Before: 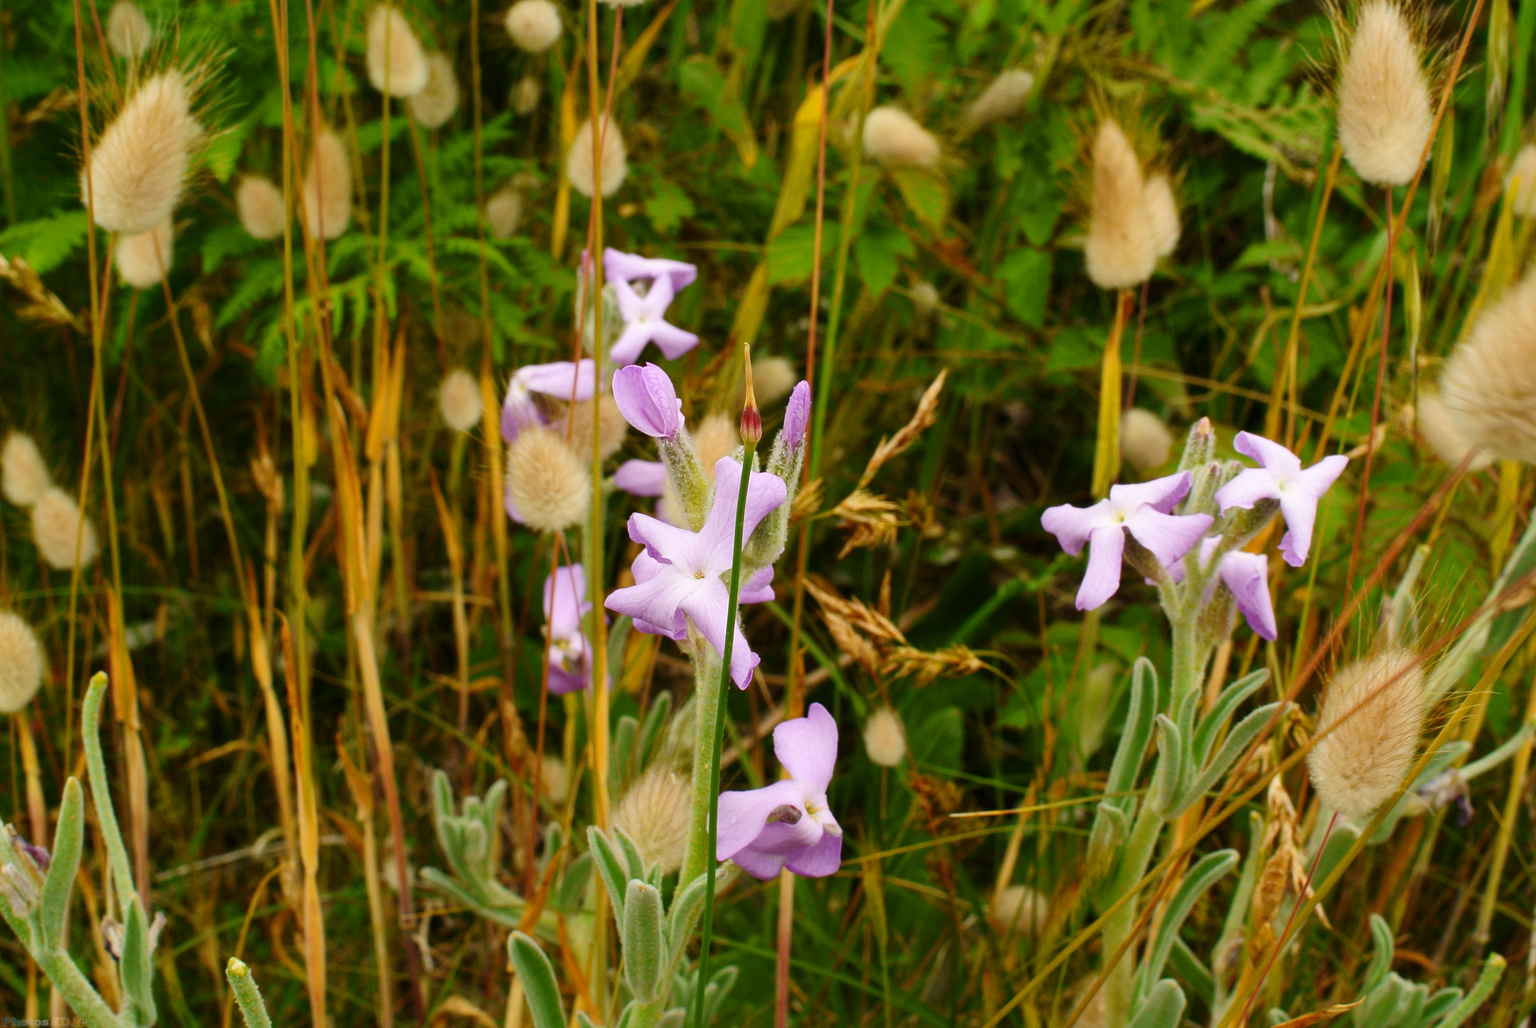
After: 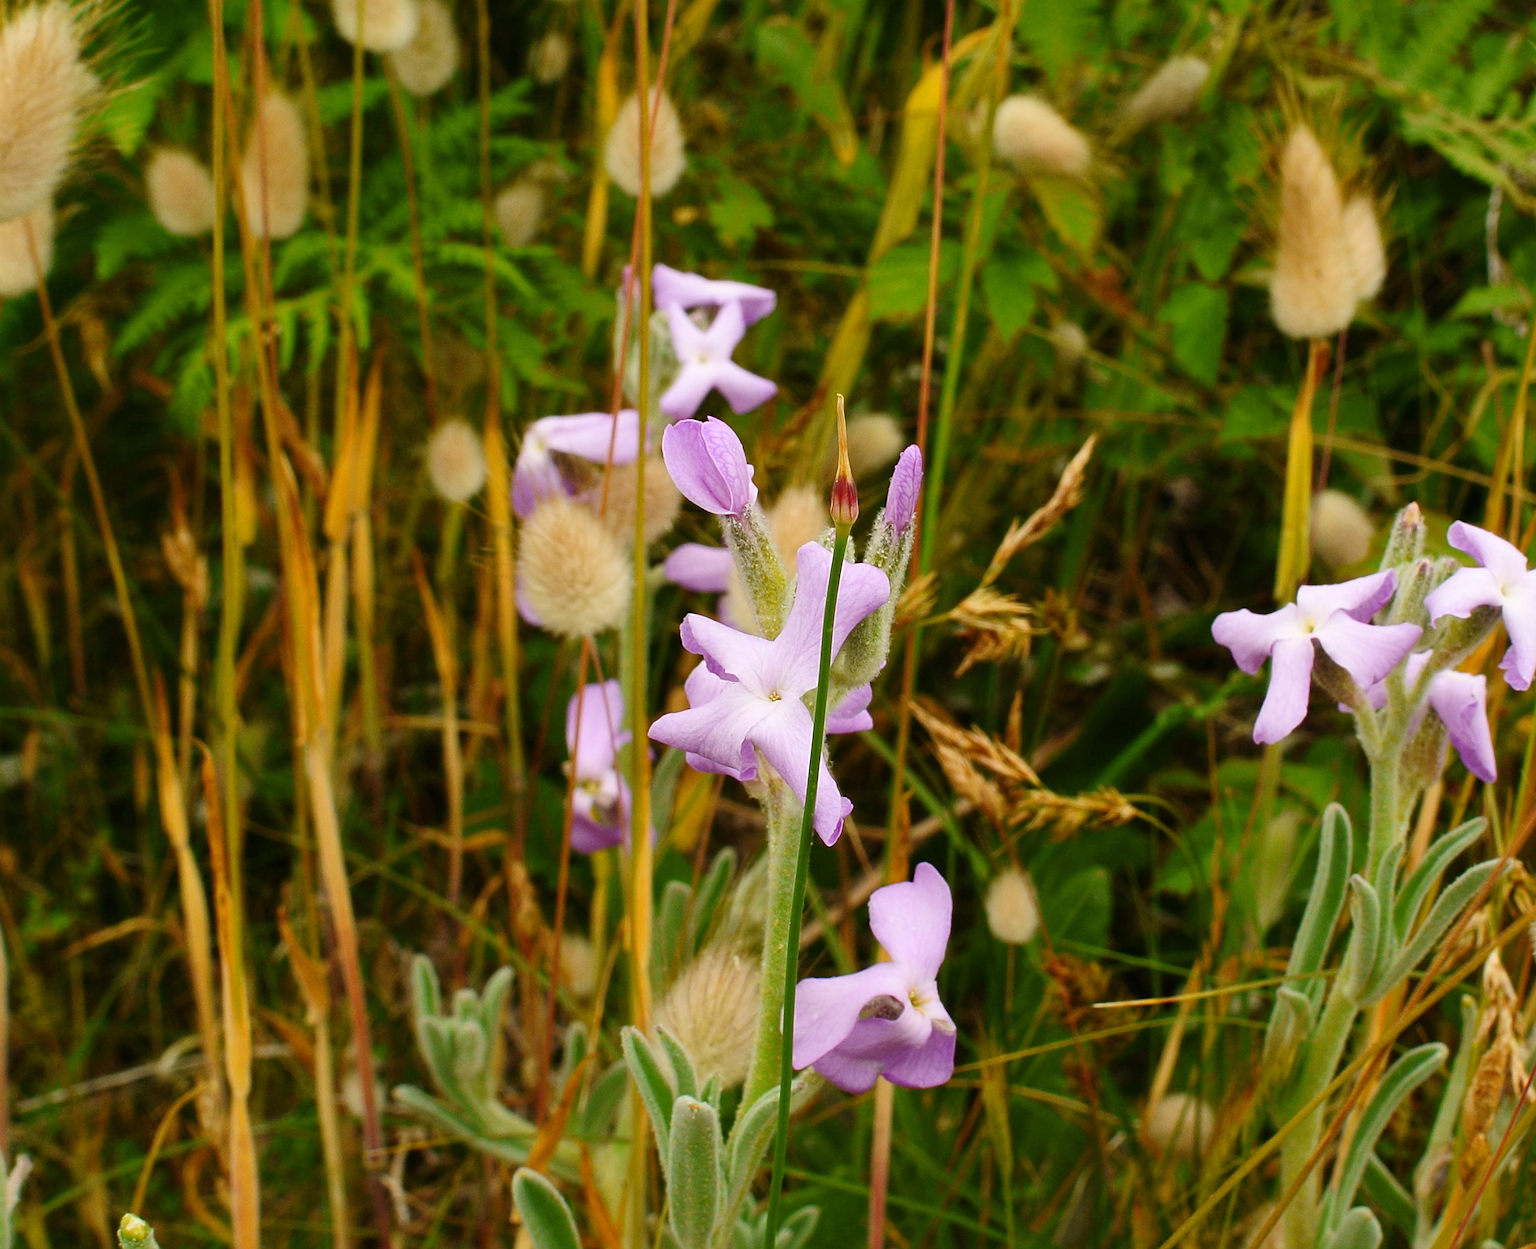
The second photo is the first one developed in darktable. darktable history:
sharpen: on, module defaults
crop: left 9.88%, right 12.664%
rotate and perspective: rotation 0.679°, lens shift (horizontal) 0.136, crop left 0.009, crop right 0.991, crop top 0.078, crop bottom 0.95
